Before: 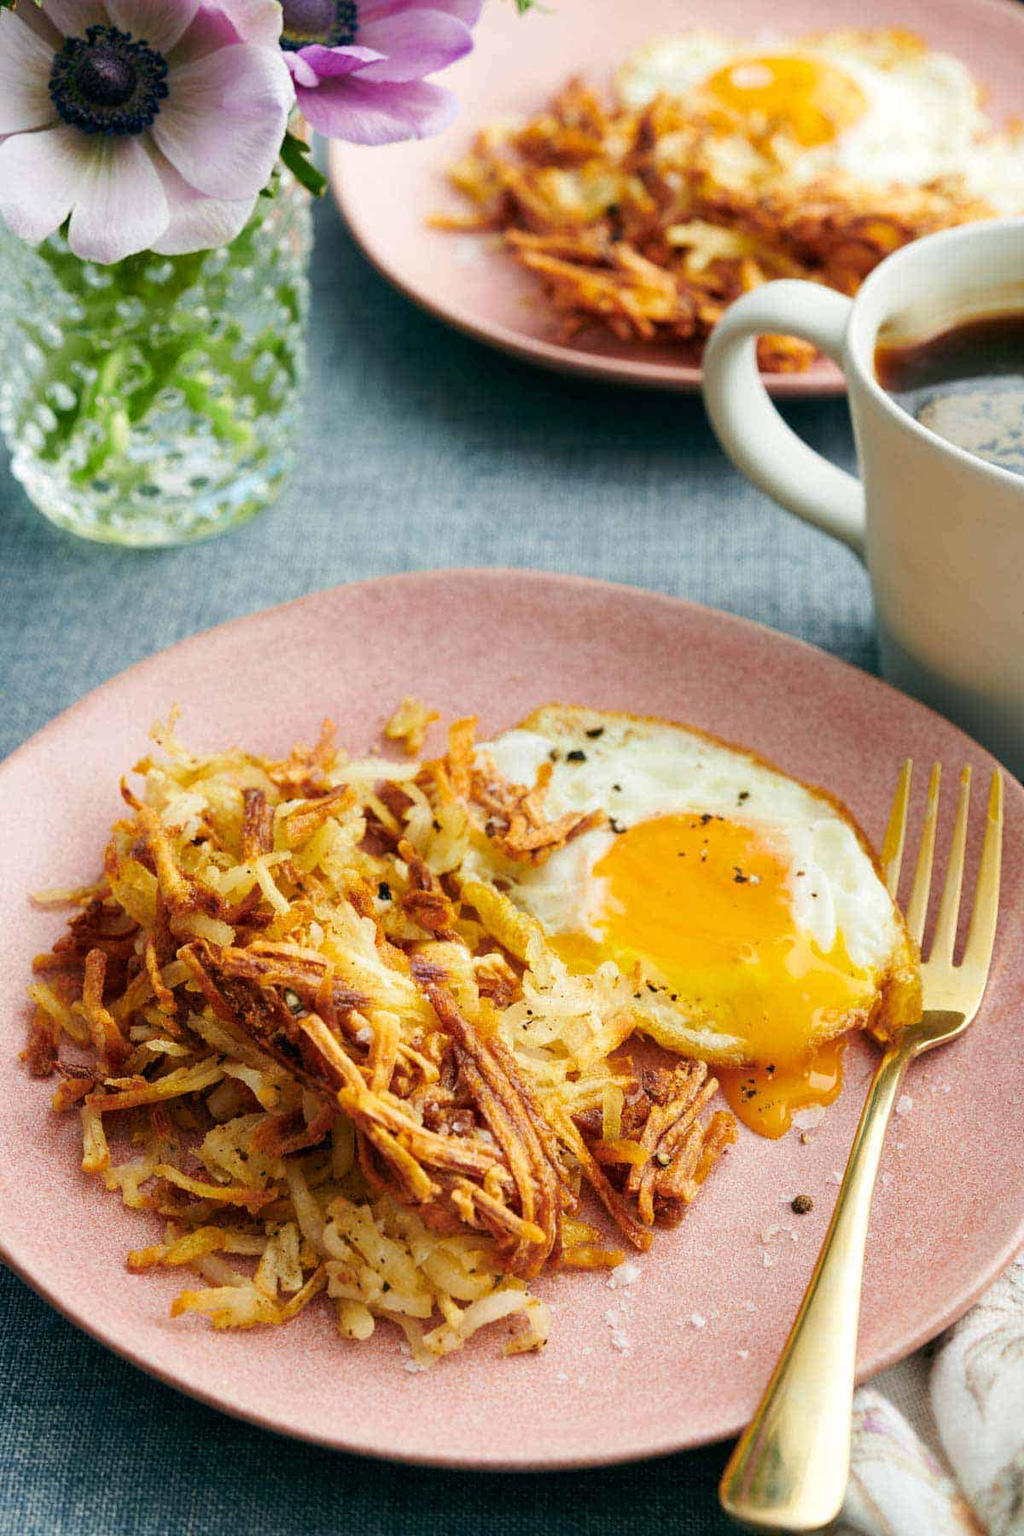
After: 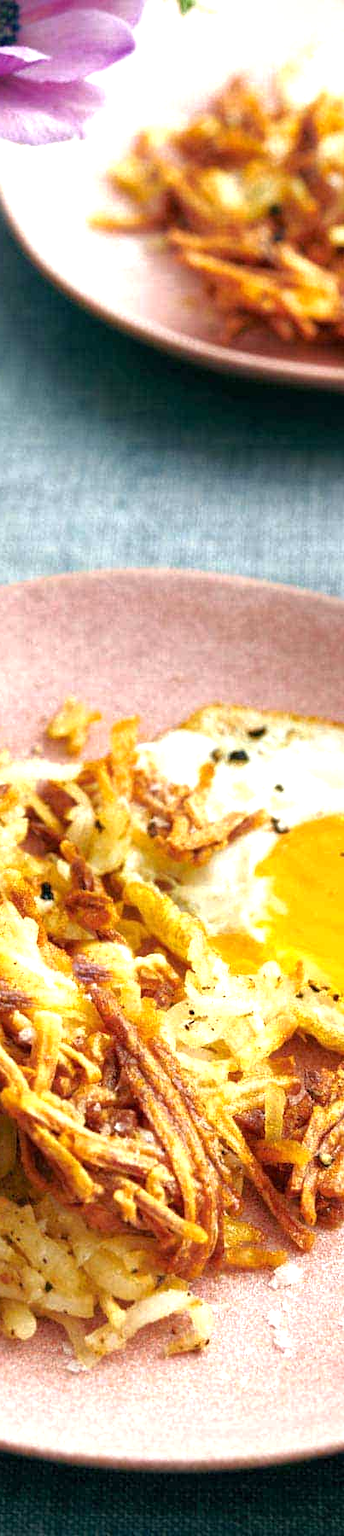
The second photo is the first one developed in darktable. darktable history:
crop: left 33.035%, right 33.28%
exposure: exposure 0.583 EV, compensate highlight preservation false
tone equalizer: -8 EV 0 EV, -7 EV 0.003 EV, -6 EV -0.003 EV, -5 EV -0.006 EV, -4 EV -0.055 EV, -3 EV -0.197 EV, -2 EV -0.265 EV, -1 EV 0.083 EV, +0 EV 0.321 EV, edges refinement/feathering 500, mask exposure compensation -1.57 EV, preserve details no
